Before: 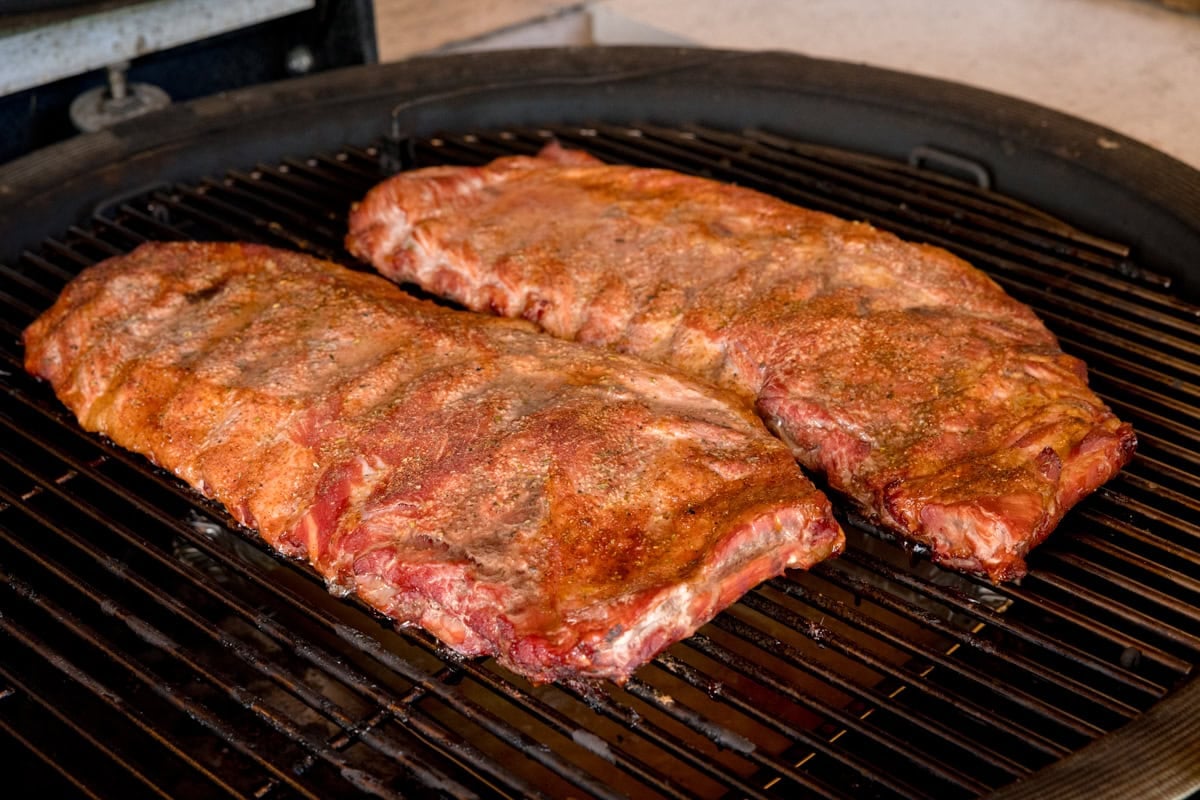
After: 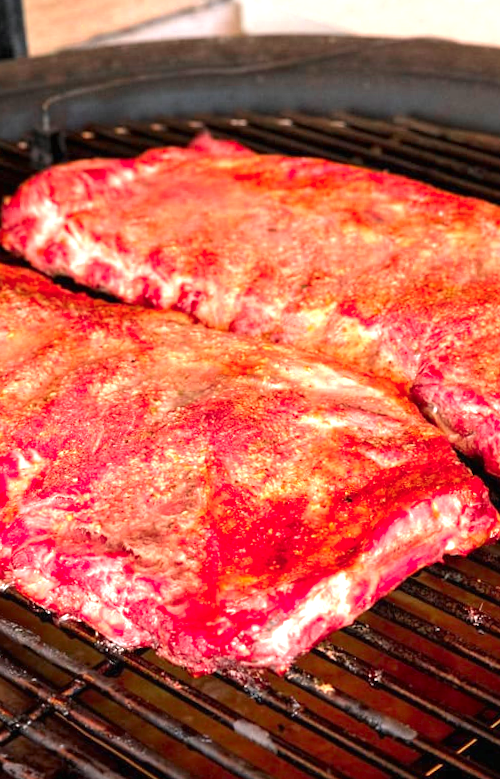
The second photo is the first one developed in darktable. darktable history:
rotate and perspective: rotation -1°, crop left 0.011, crop right 0.989, crop top 0.025, crop bottom 0.975
crop: left 28.583%, right 29.231%
color zones: curves: ch0 [(0, 0.466) (0.128, 0.466) (0.25, 0.5) (0.375, 0.456) (0.5, 0.5) (0.625, 0.5) (0.737, 0.652) (0.875, 0.5)]; ch1 [(0, 0.603) (0.125, 0.618) (0.261, 0.348) (0.372, 0.353) (0.497, 0.363) (0.611, 0.45) (0.731, 0.427) (0.875, 0.518) (0.998, 0.652)]; ch2 [(0, 0.559) (0.125, 0.451) (0.253, 0.564) (0.37, 0.578) (0.5, 0.466) (0.625, 0.471) (0.731, 0.471) (0.88, 0.485)]
exposure: black level correction 0, exposure 1.35 EV, compensate exposure bias true, compensate highlight preservation false
